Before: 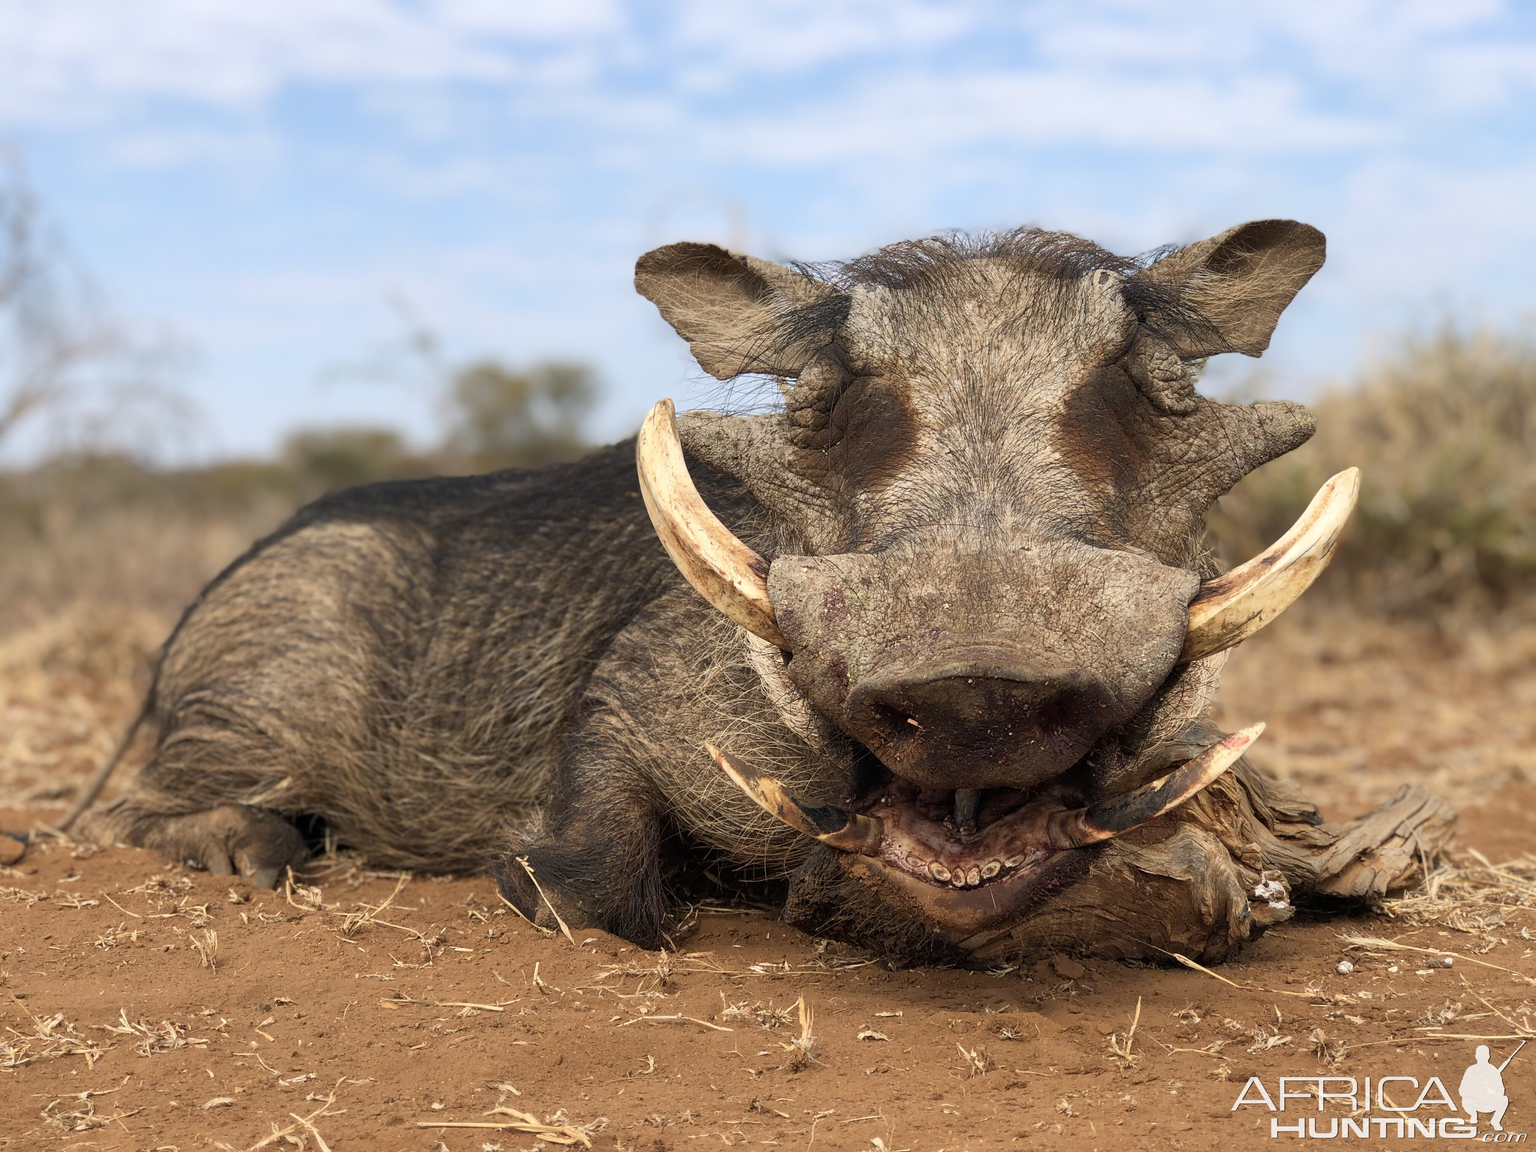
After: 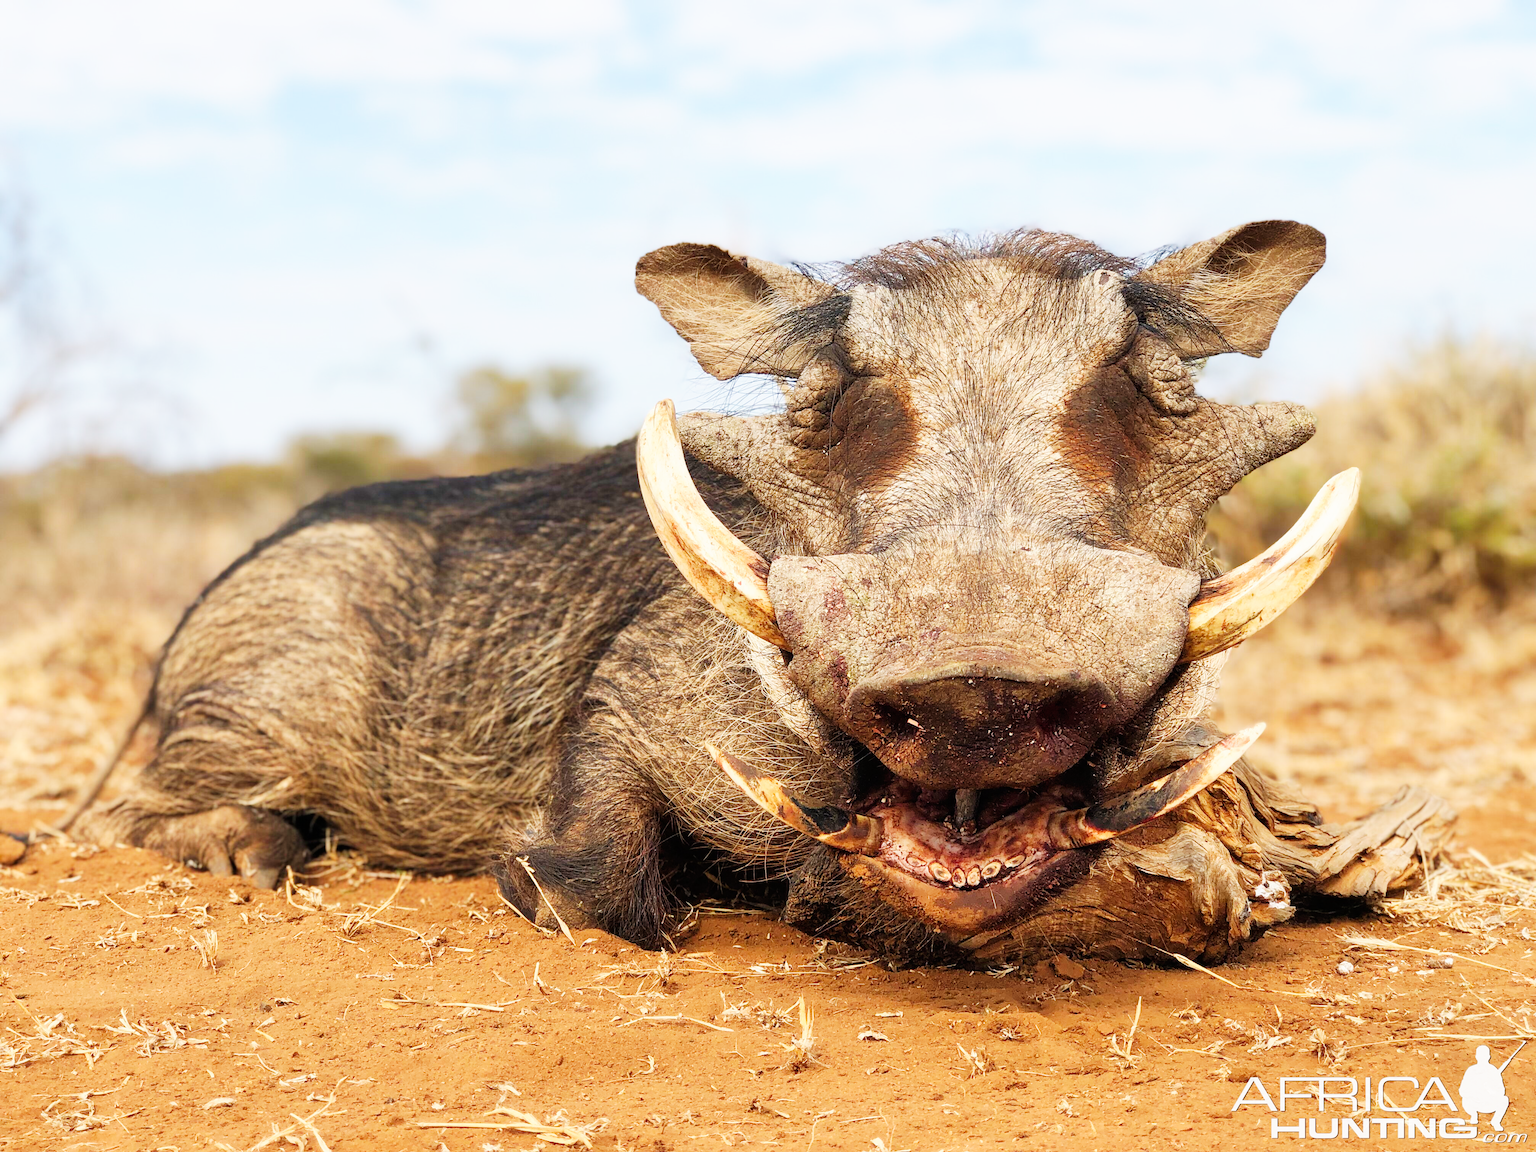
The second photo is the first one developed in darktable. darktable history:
base curve: curves: ch0 [(0, 0) (0.007, 0.004) (0.027, 0.03) (0.046, 0.07) (0.207, 0.54) (0.442, 0.872) (0.673, 0.972) (1, 1)], preserve colors none
tone equalizer: -8 EV 0.25 EV, -7 EV 0.417 EV, -6 EV 0.417 EV, -5 EV 0.25 EV, -3 EV -0.25 EV, -2 EV -0.417 EV, -1 EV -0.417 EV, +0 EV -0.25 EV, edges refinement/feathering 500, mask exposure compensation -1.57 EV, preserve details guided filter
